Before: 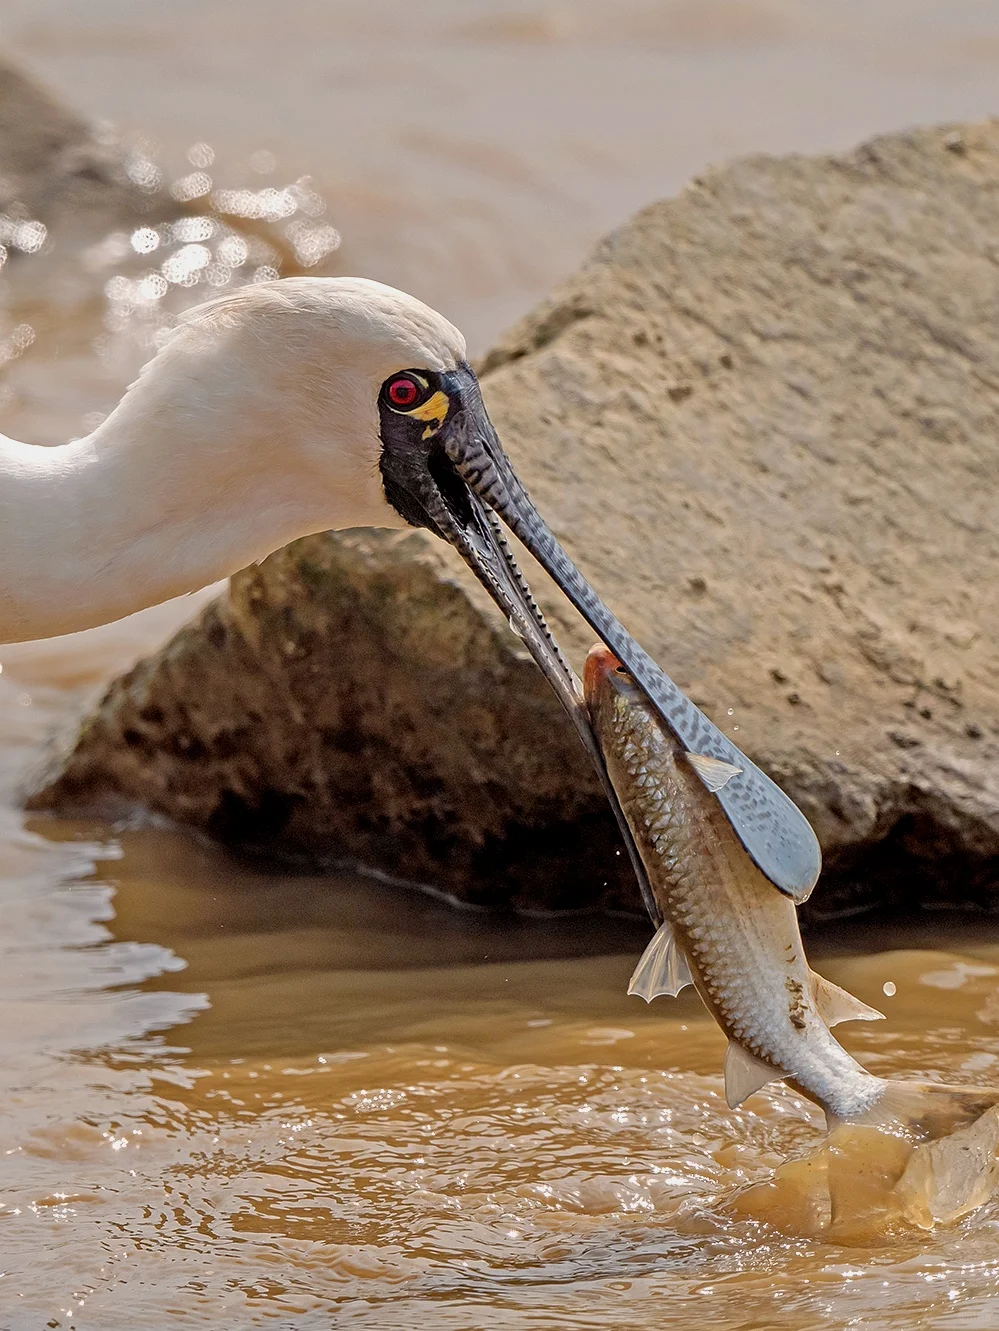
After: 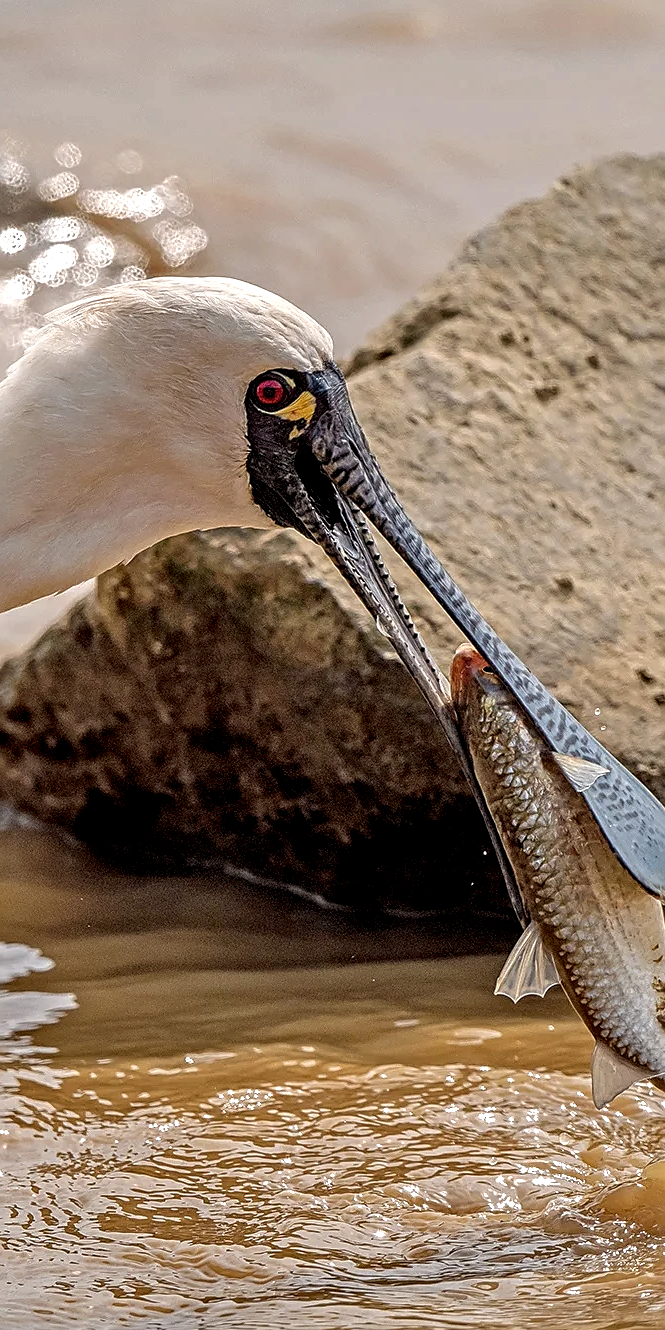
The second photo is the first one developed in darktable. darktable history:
color zones: curves: ch0 [(0, 0.5) (0.143, 0.5) (0.286, 0.5) (0.429, 0.495) (0.571, 0.437) (0.714, 0.44) (0.857, 0.496) (1, 0.5)]
shadows and highlights: radius 91.32, shadows -14.51, white point adjustment 0.283, highlights 32.03, compress 48.65%, soften with gaussian
sharpen: on, module defaults
crop and rotate: left 13.372%, right 19.99%
local contrast: detail 160%
